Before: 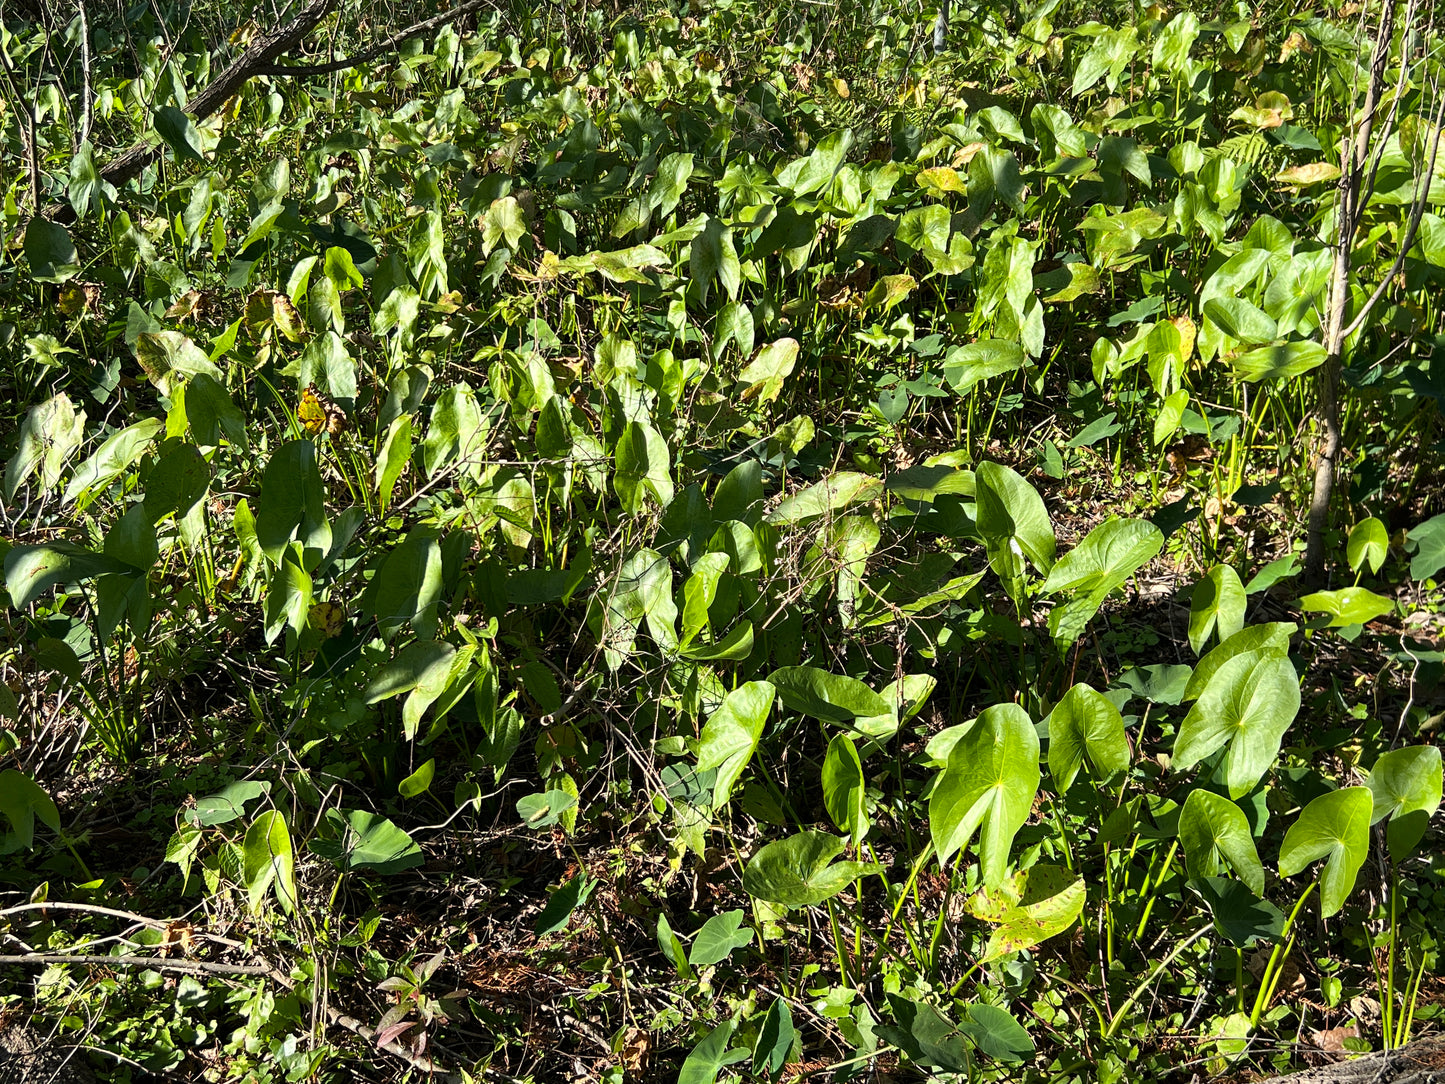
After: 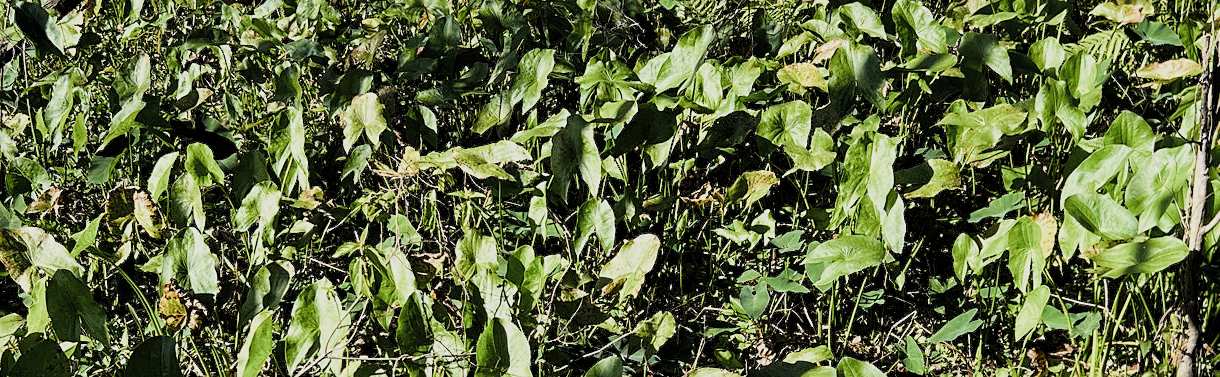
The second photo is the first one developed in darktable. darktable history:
filmic rgb: black relative exposure -5.14 EV, white relative exposure 3.96 EV, hardness 2.88, contrast 1.297, add noise in highlights 0.001, preserve chrominance max RGB, color science v3 (2019), use custom middle-gray values true, contrast in highlights soft
sharpen: radius 1.435, amount 0.397, threshold 1.432
crop and rotate: left 9.646%, top 9.678%, right 5.915%, bottom 55.492%
